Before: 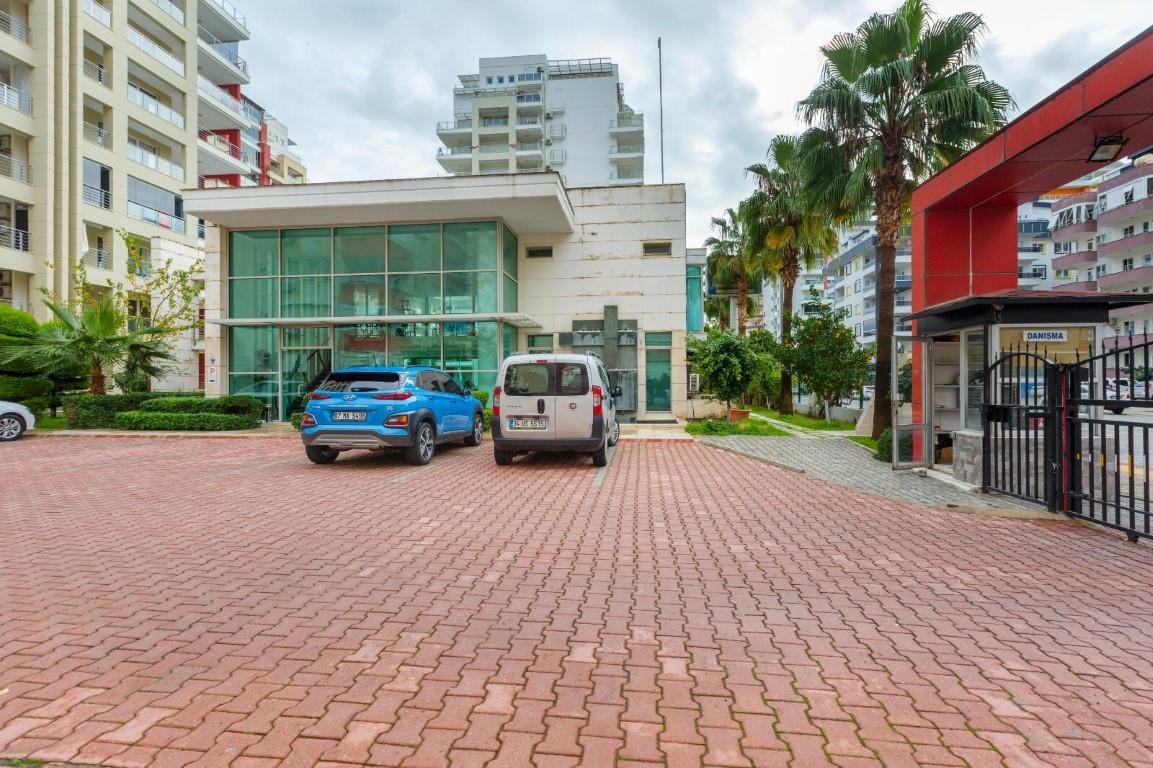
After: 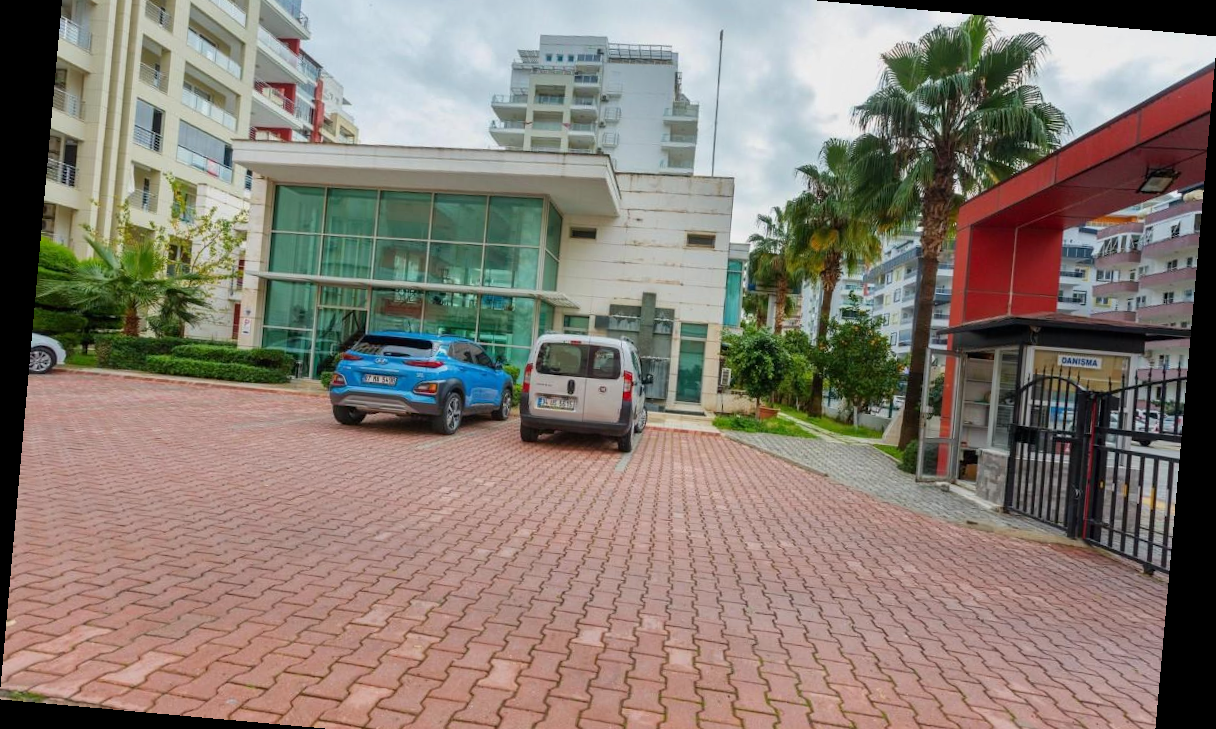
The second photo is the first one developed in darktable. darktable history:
rotate and perspective: rotation 5.12°, automatic cropping off
exposure: exposure -0.21 EV, compensate highlight preservation false
crop: top 7.625%, bottom 8.027%
